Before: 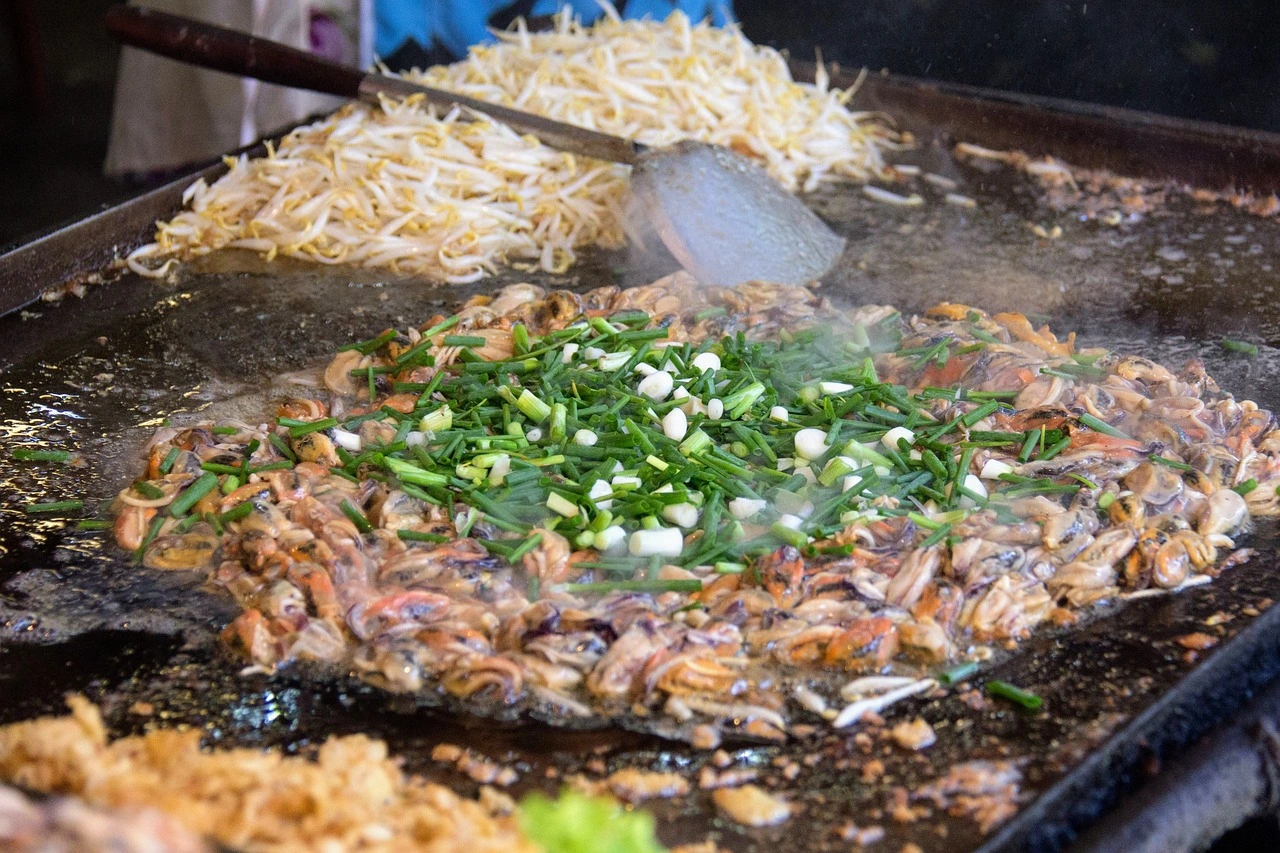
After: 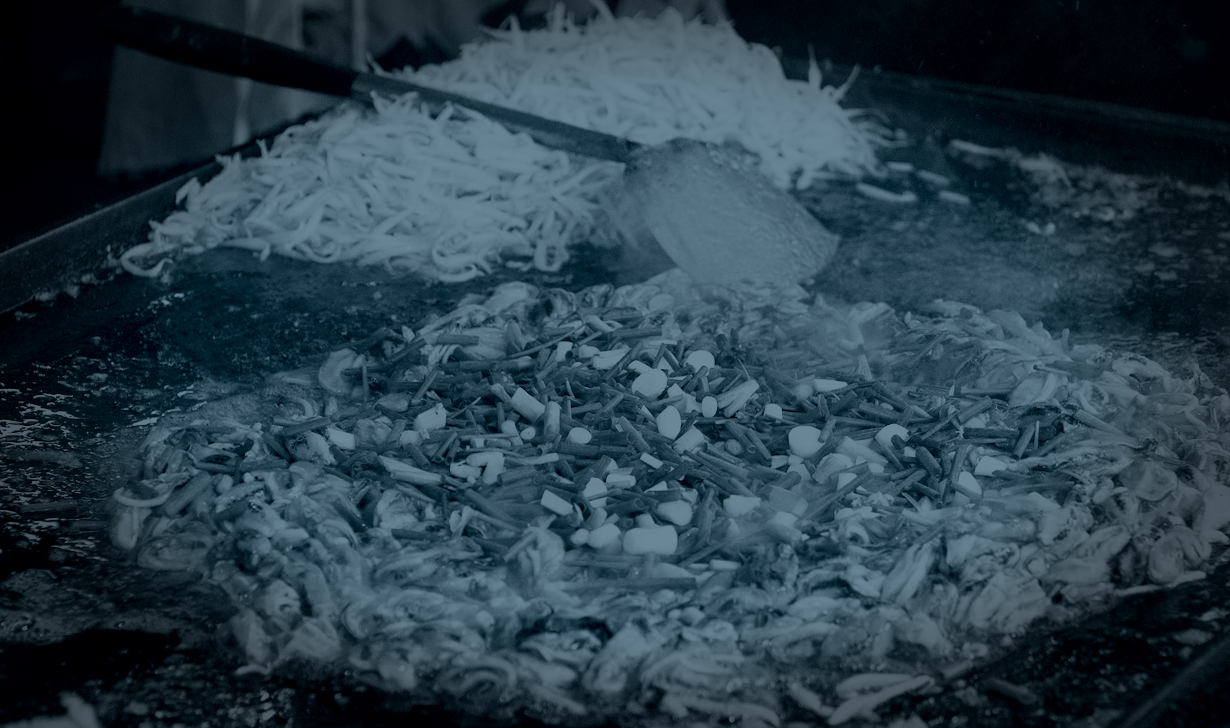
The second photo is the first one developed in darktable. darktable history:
white balance: red 1.045, blue 0.932
tone equalizer: on, module defaults
crop and rotate: angle 0.2°, left 0.275%, right 3.127%, bottom 14.18%
colorize: hue 194.4°, saturation 29%, source mix 61.75%, lightness 3.98%, version 1
base curve: curves: ch0 [(0, 0) (0.579, 0.807) (1, 1)], preserve colors none
vignetting: fall-off start 66.7%, fall-off radius 39.74%, brightness -0.576, saturation -0.258, automatic ratio true, width/height ratio 0.671, dithering 16-bit output
